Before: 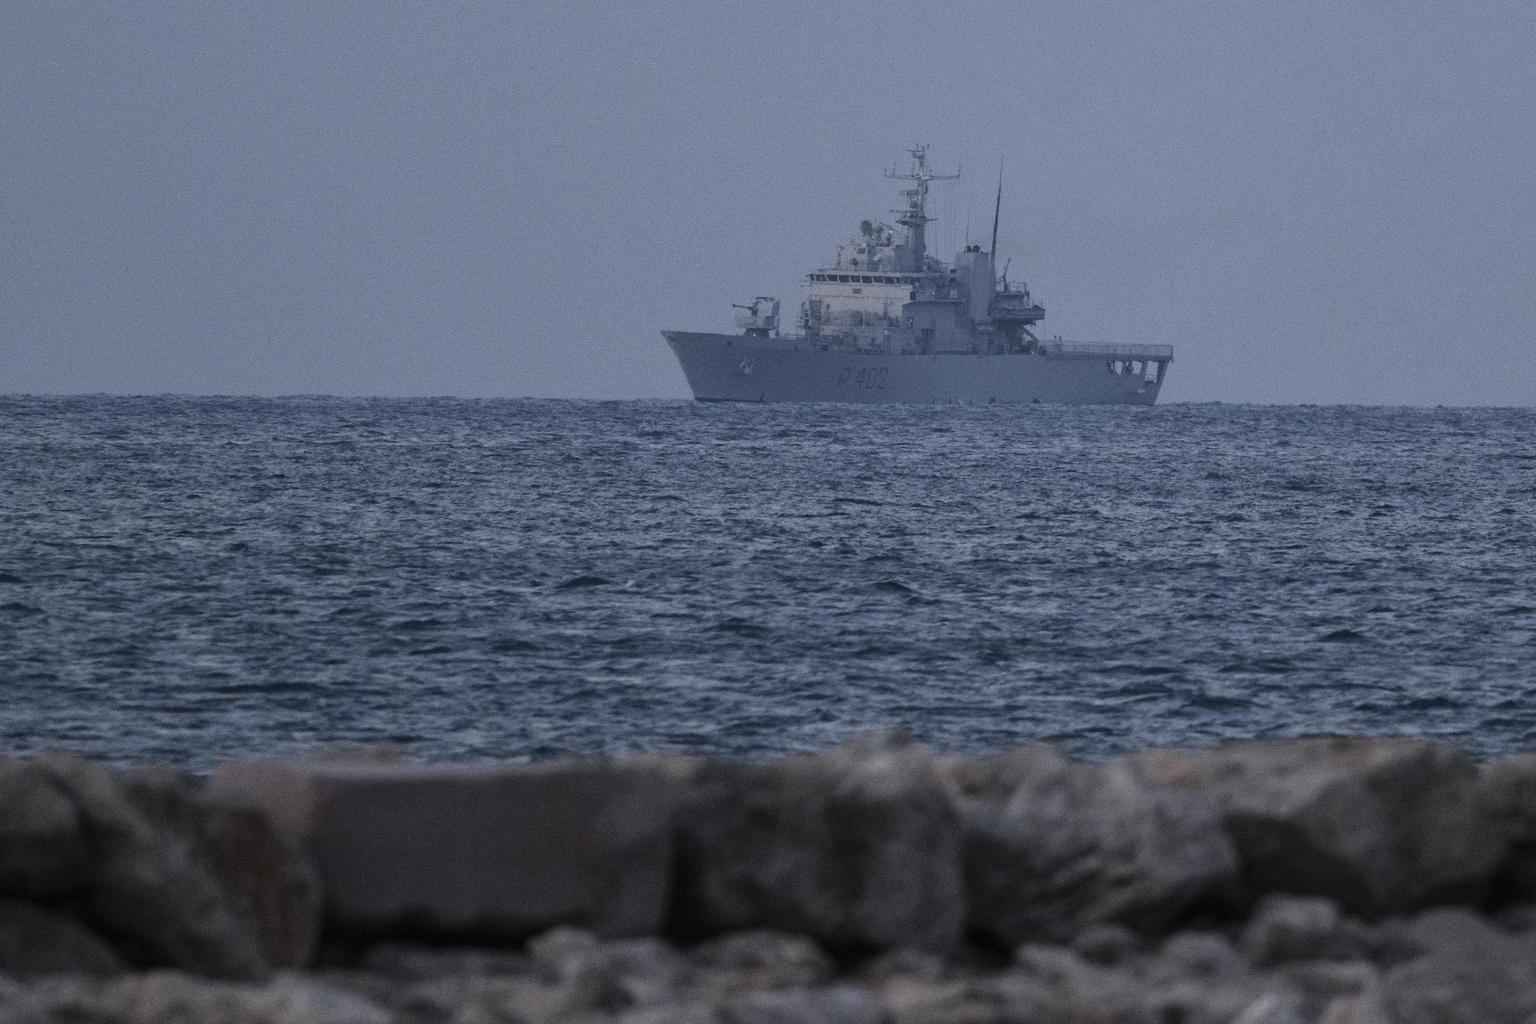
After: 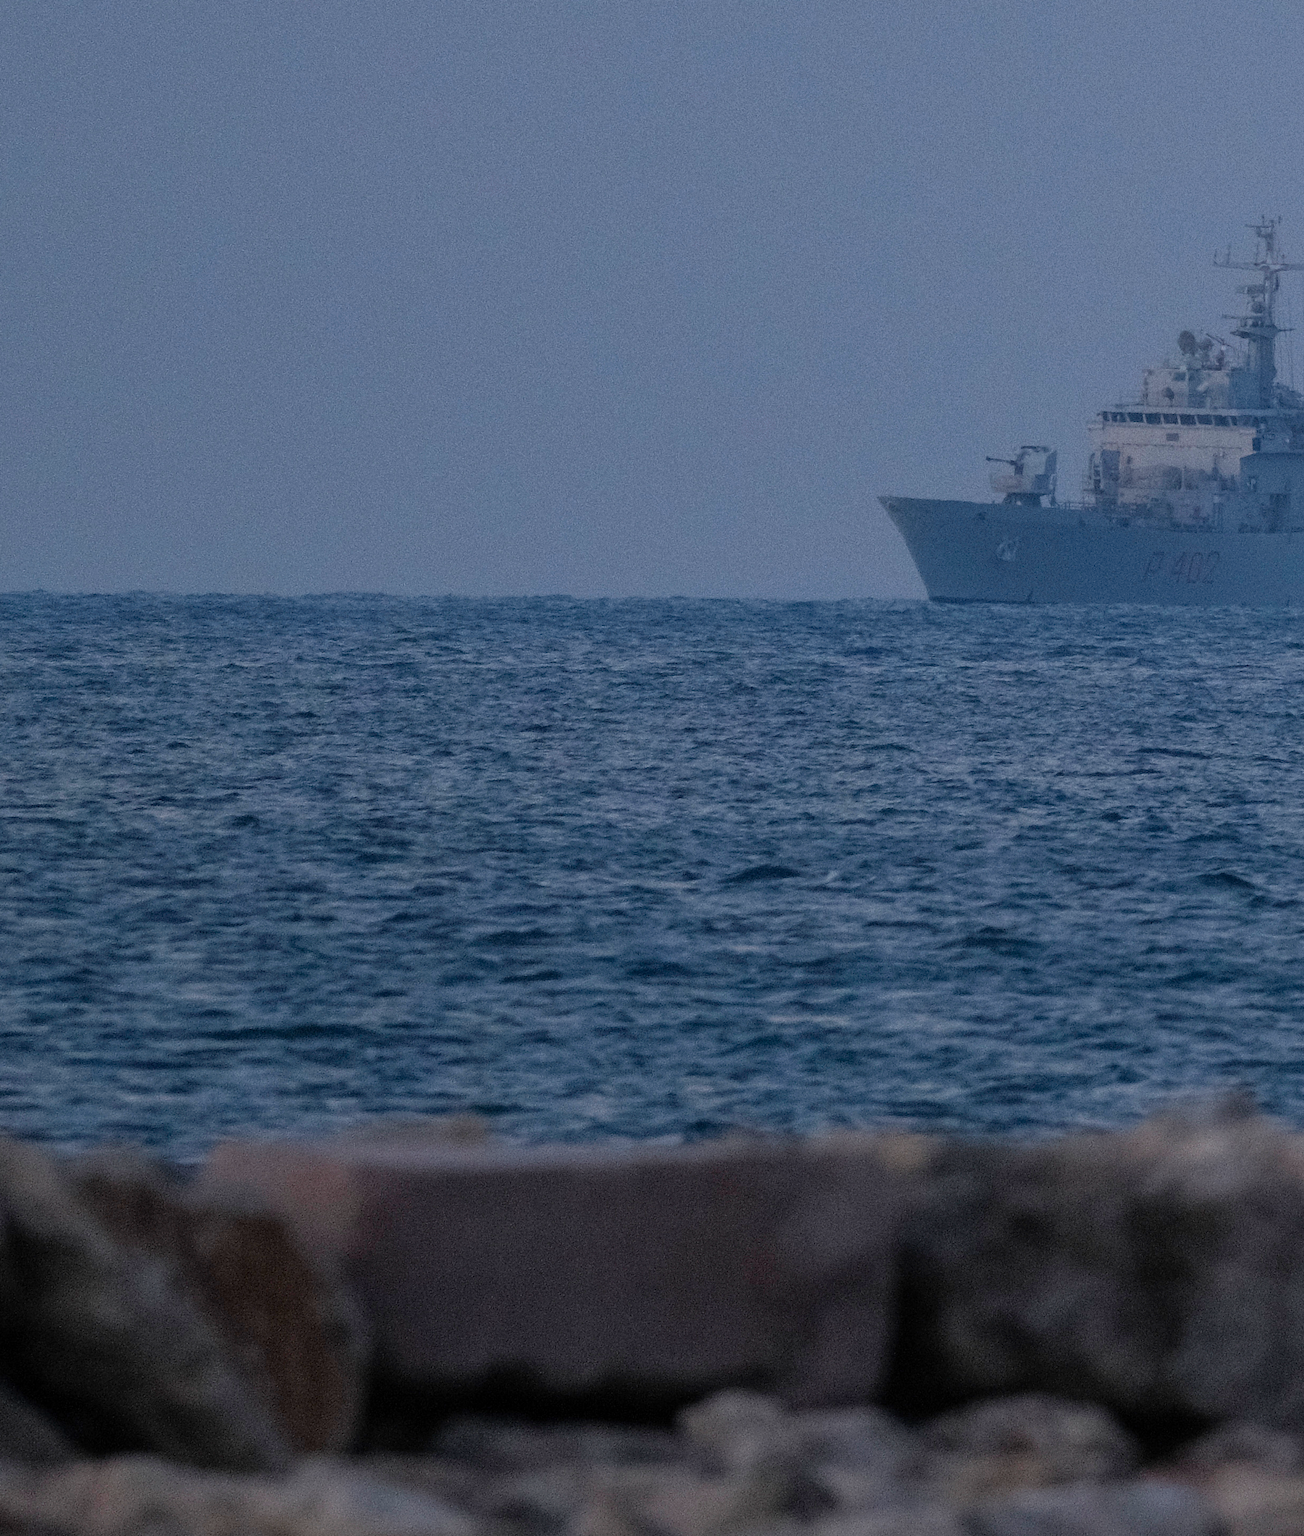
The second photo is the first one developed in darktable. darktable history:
contrast brightness saturation: contrast 0.095, saturation 0.284
crop: left 4.944%, right 38.474%
tone equalizer: -8 EV 0.263 EV, -7 EV 0.435 EV, -6 EV 0.399 EV, -5 EV 0.266 EV, -3 EV -0.282 EV, -2 EV -0.426 EV, -1 EV -0.428 EV, +0 EV -0.279 EV, edges refinement/feathering 500, mask exposure compensation -1.57 EV, preserve details no
